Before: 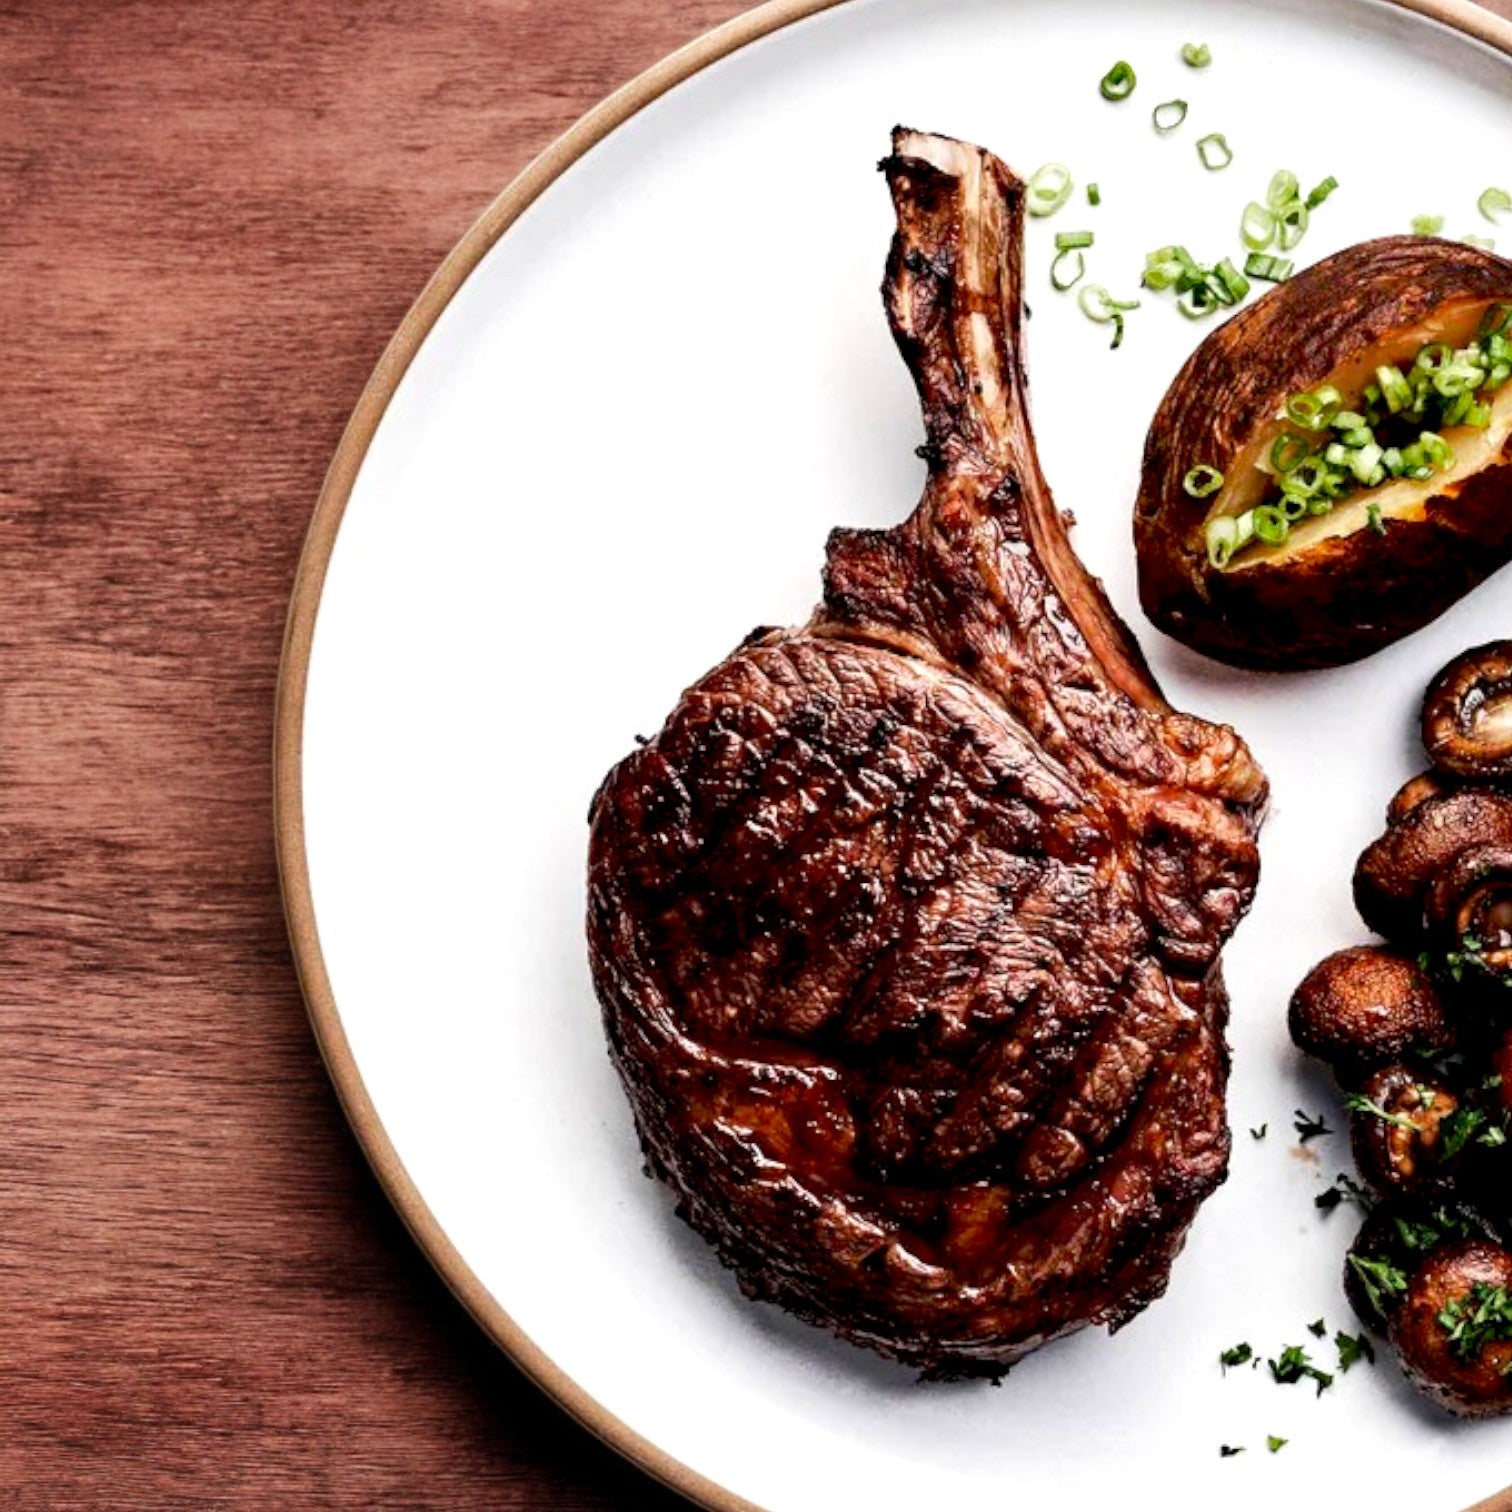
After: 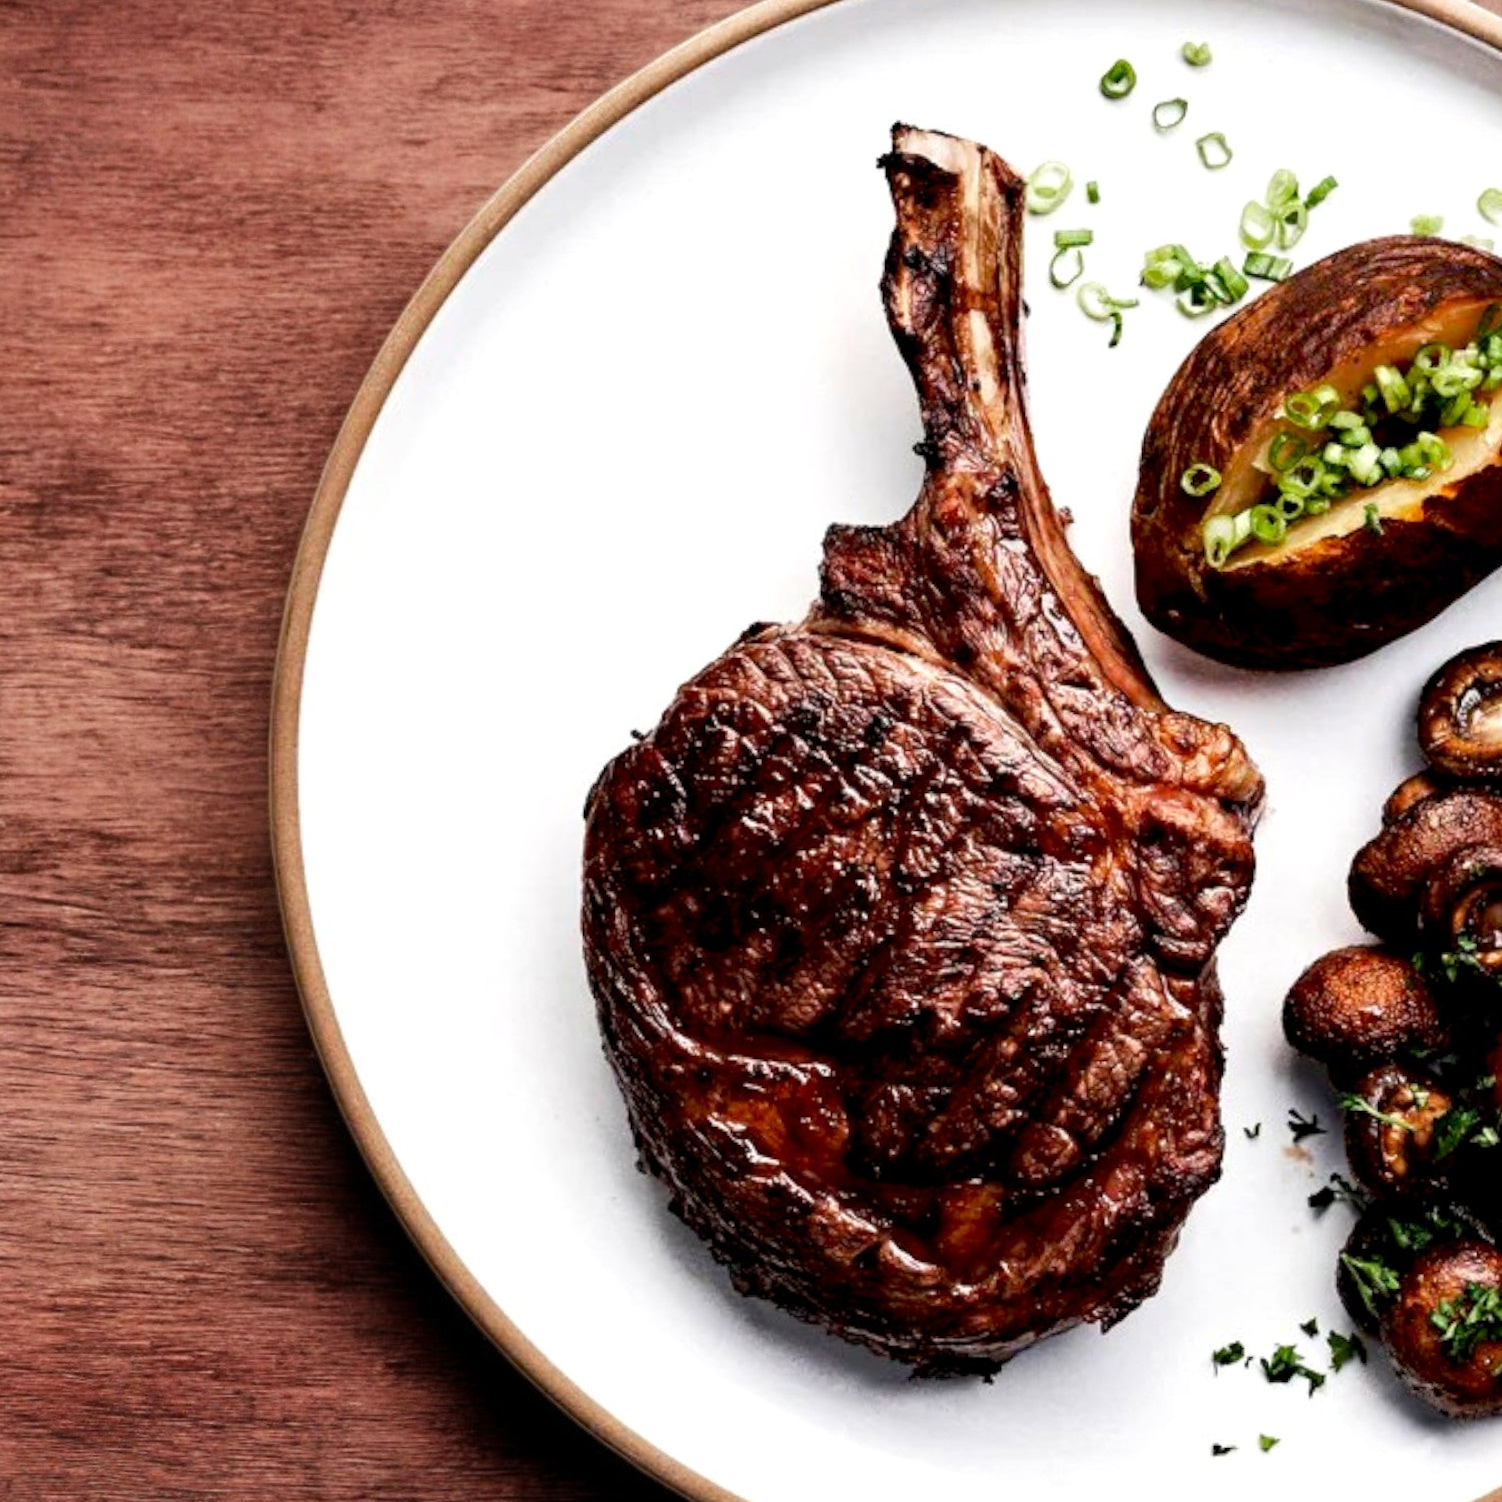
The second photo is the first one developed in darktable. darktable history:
crop and rotate: angle -0.353°
